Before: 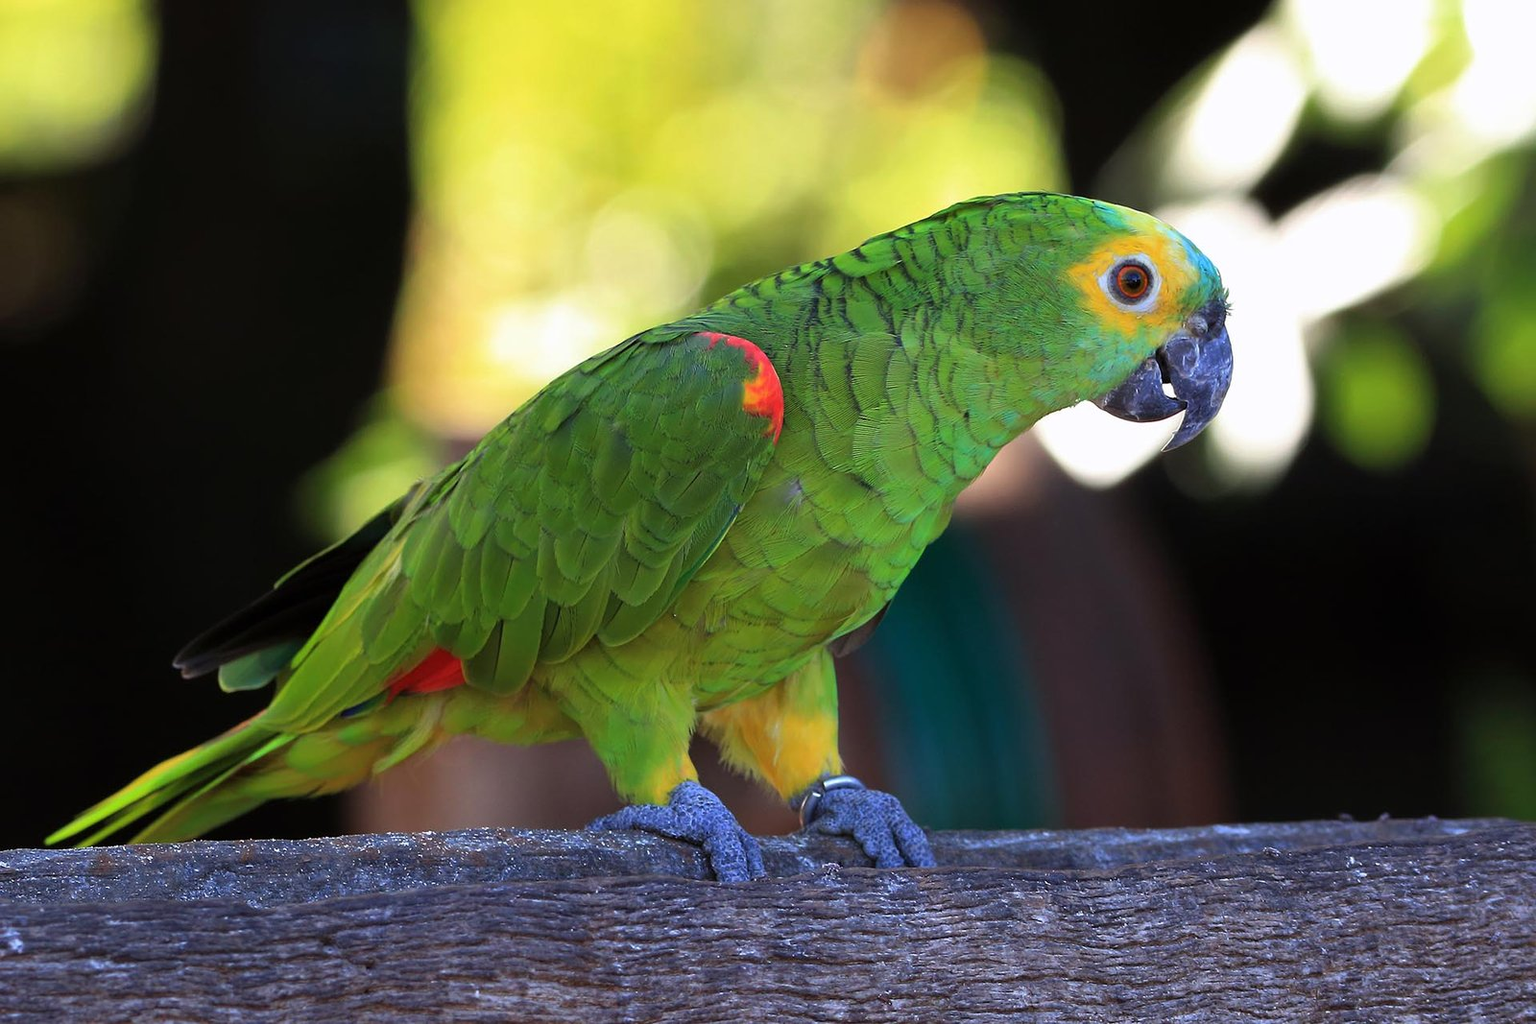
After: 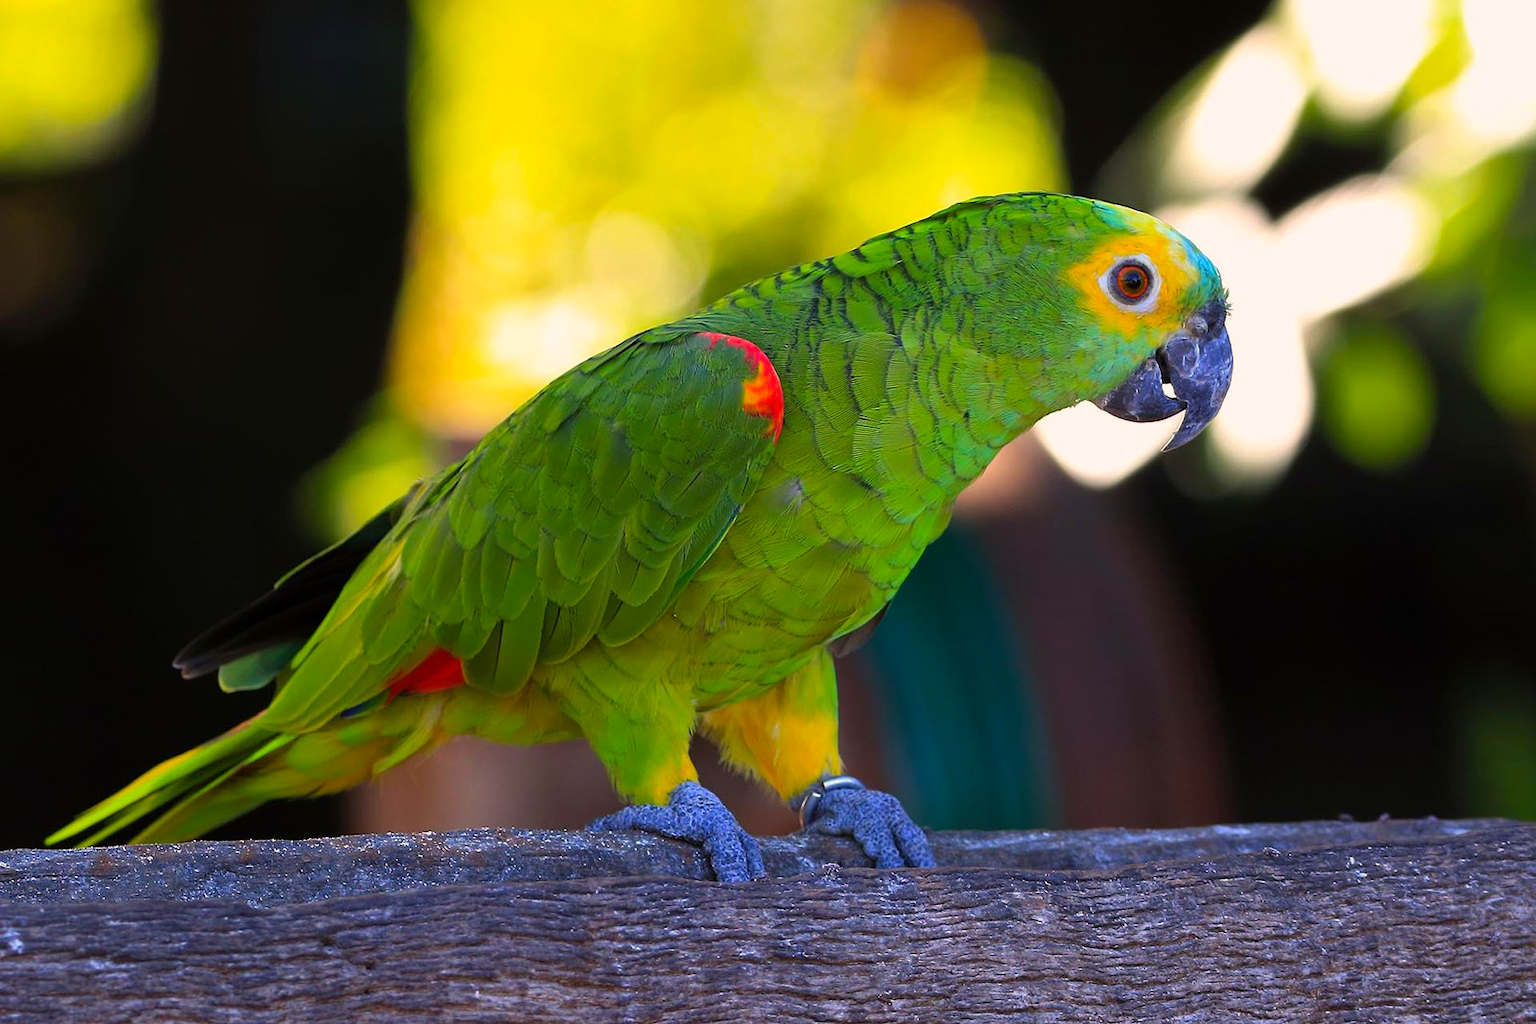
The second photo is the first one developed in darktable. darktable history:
color balance rgb: highlights gain › chroma 3.044%, highlights gain › hue 54.69°, perceptual saturation grading › global saturation 19.303%, global vibrance 20%
